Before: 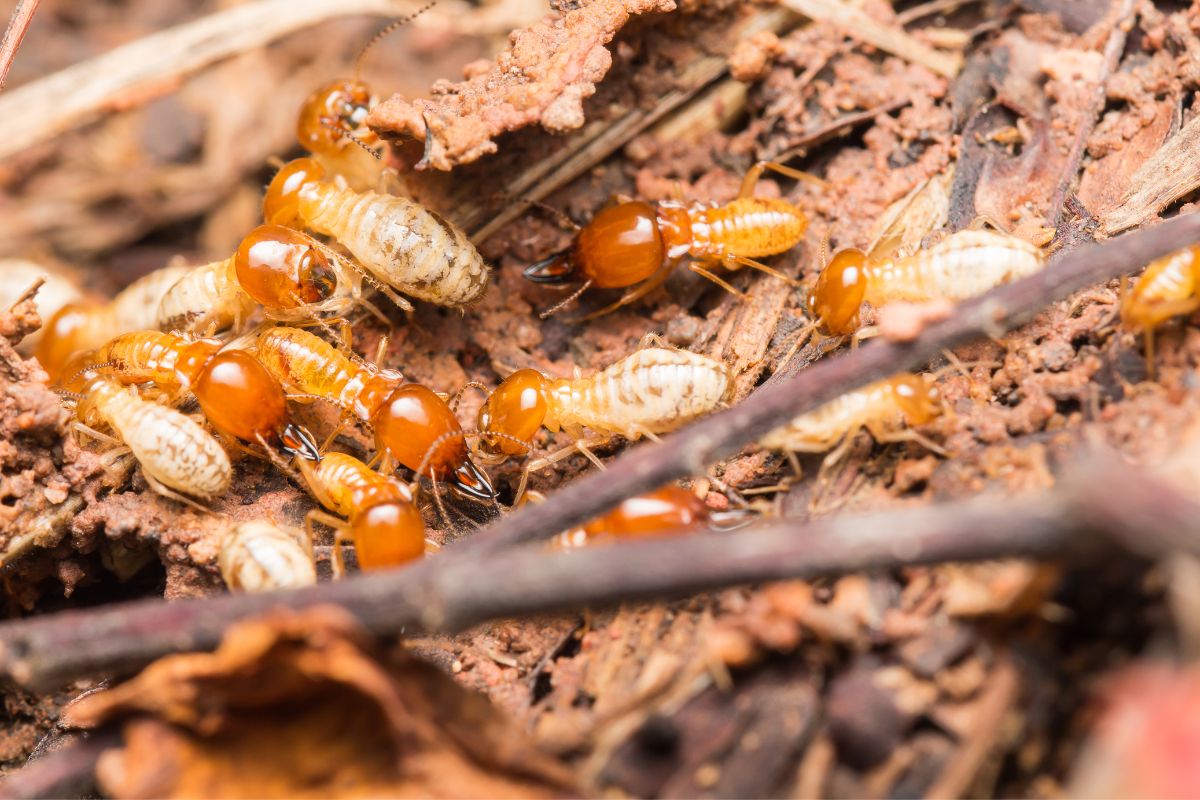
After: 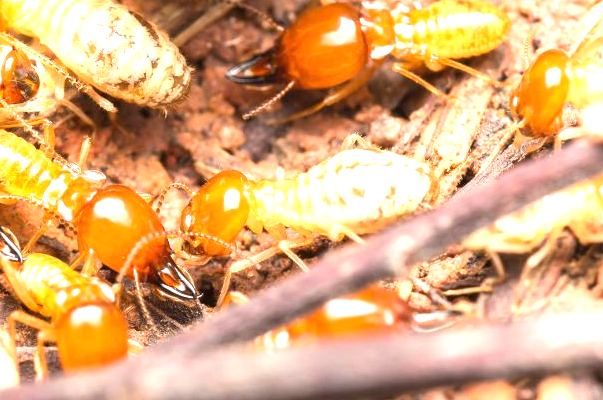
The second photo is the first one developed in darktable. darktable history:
exposure: exposure 1.067 EV, compensate exposure bias true, compensate highlight preservation false
crop: left 24.809%, top 24.936%, right 24.879%, bottom 25%
